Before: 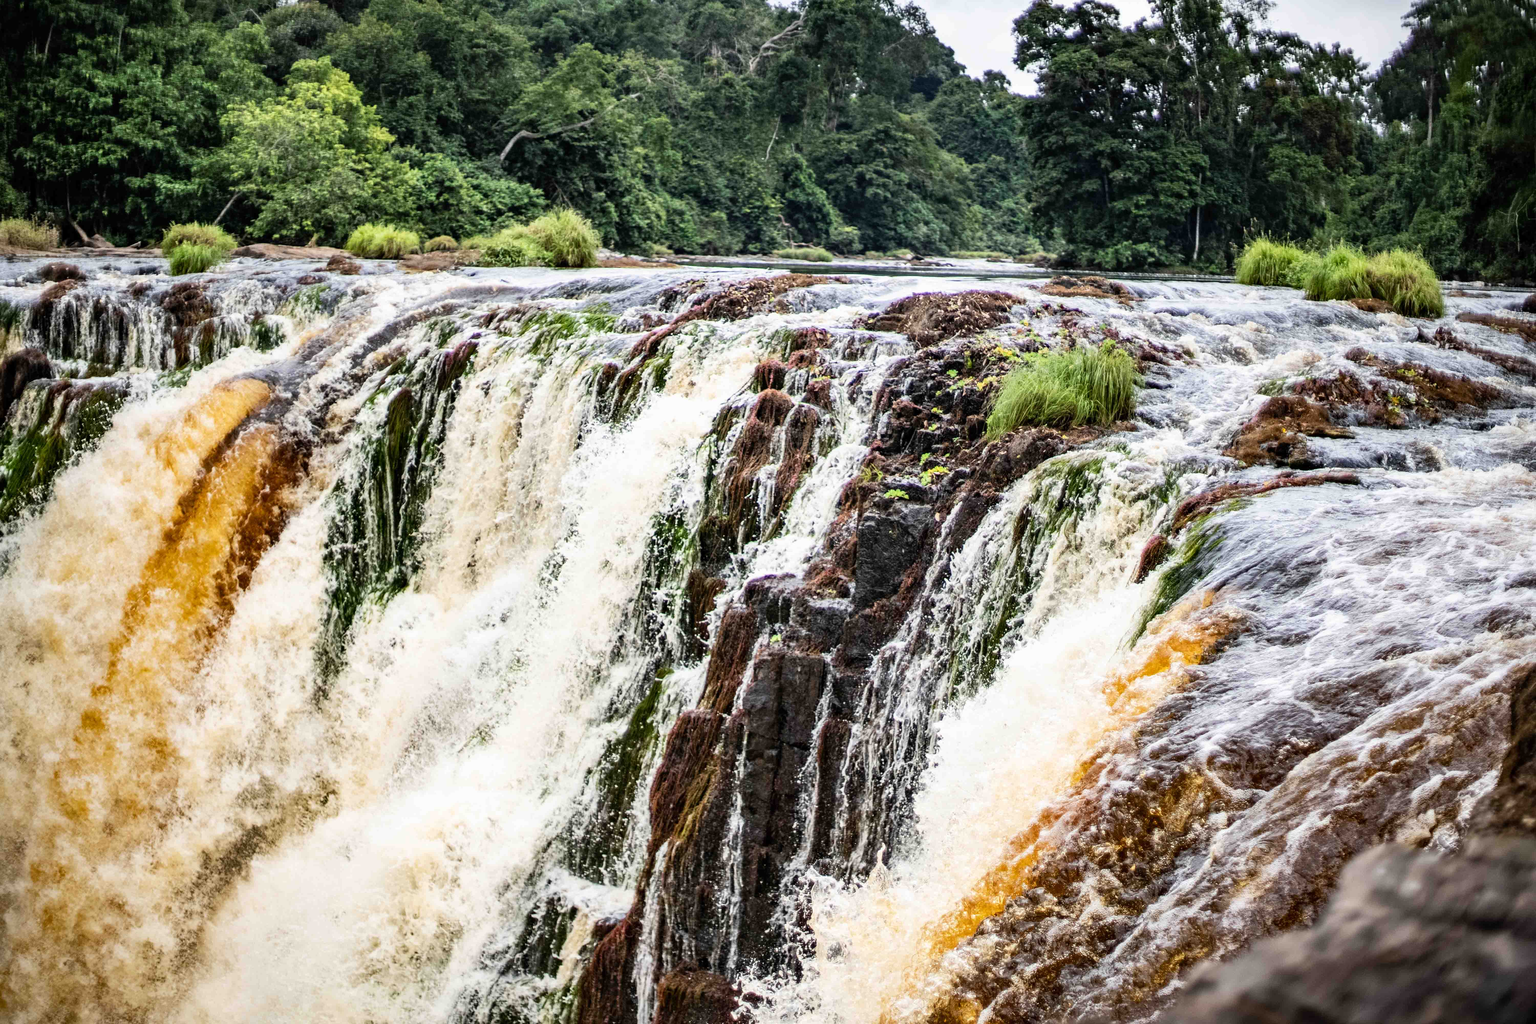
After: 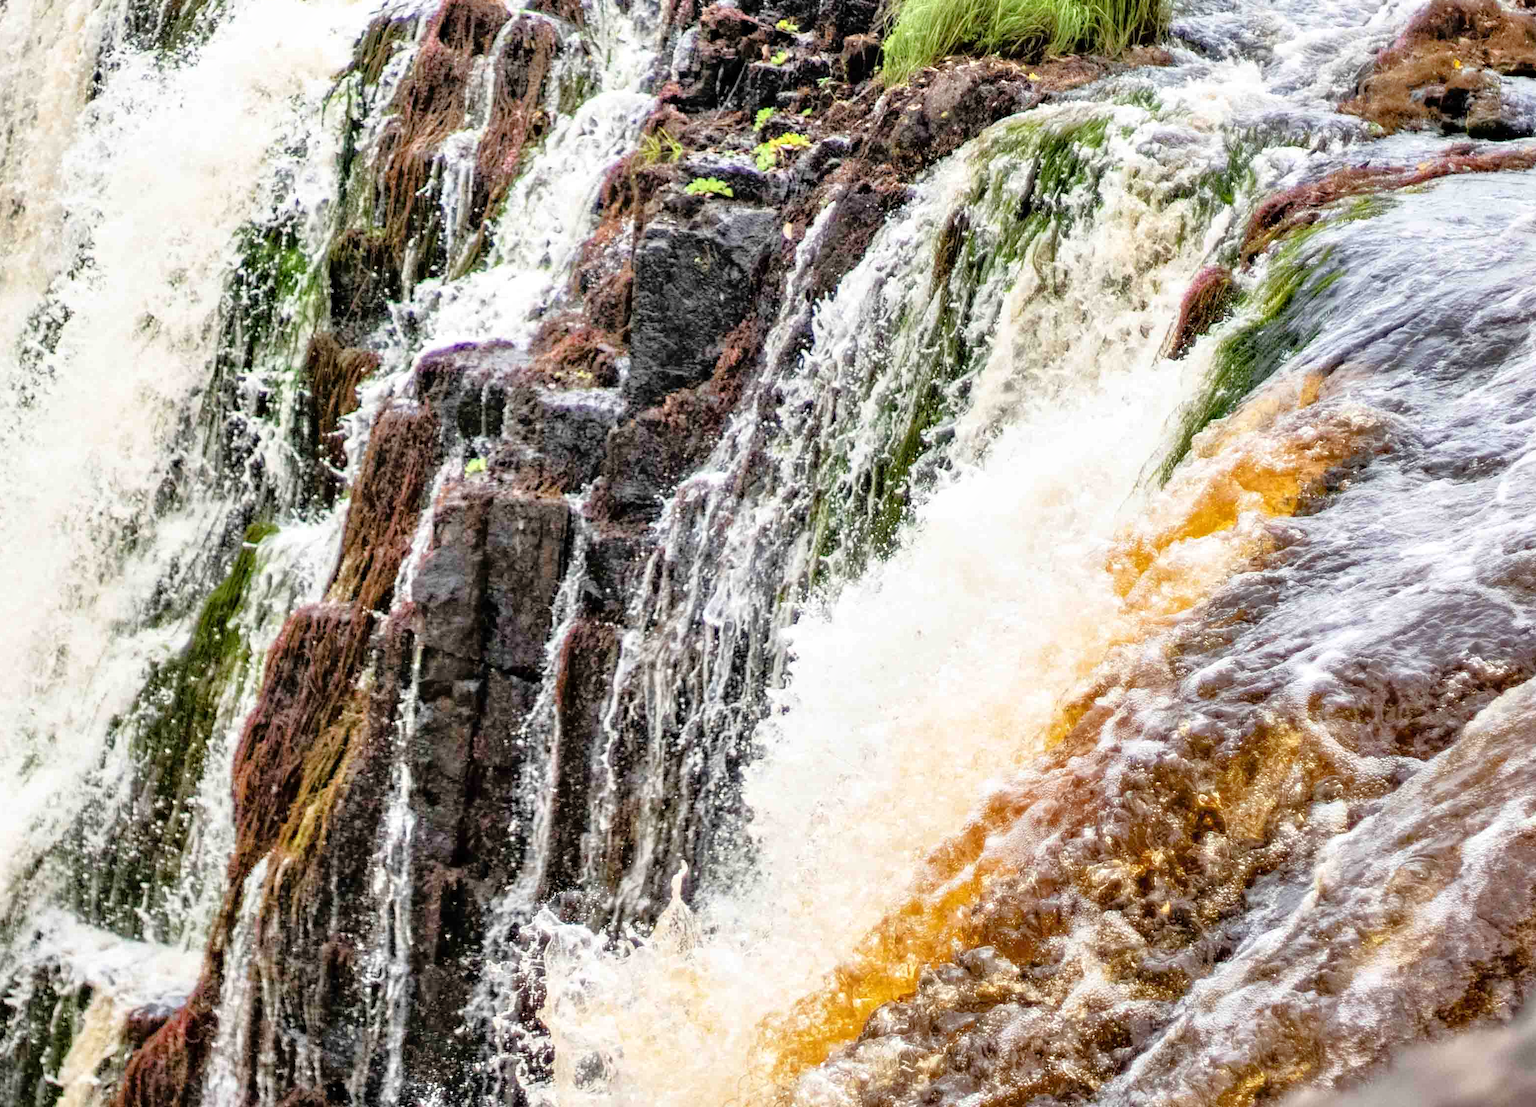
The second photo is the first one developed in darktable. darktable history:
crop: left 34.479%, top 38.822%, right 13.718%, bottom 5.172%
tone equalizer: -7 EV 0.15 EV, -6 EV 0.6 EV, -5 EV 1.15 EV, -4 EV 1.33 EV, -3 EV 1.15 EV, -2 EV 0.6 EV, -1 EV 0.15 EV, mask exposure compensation -0.5 EV
